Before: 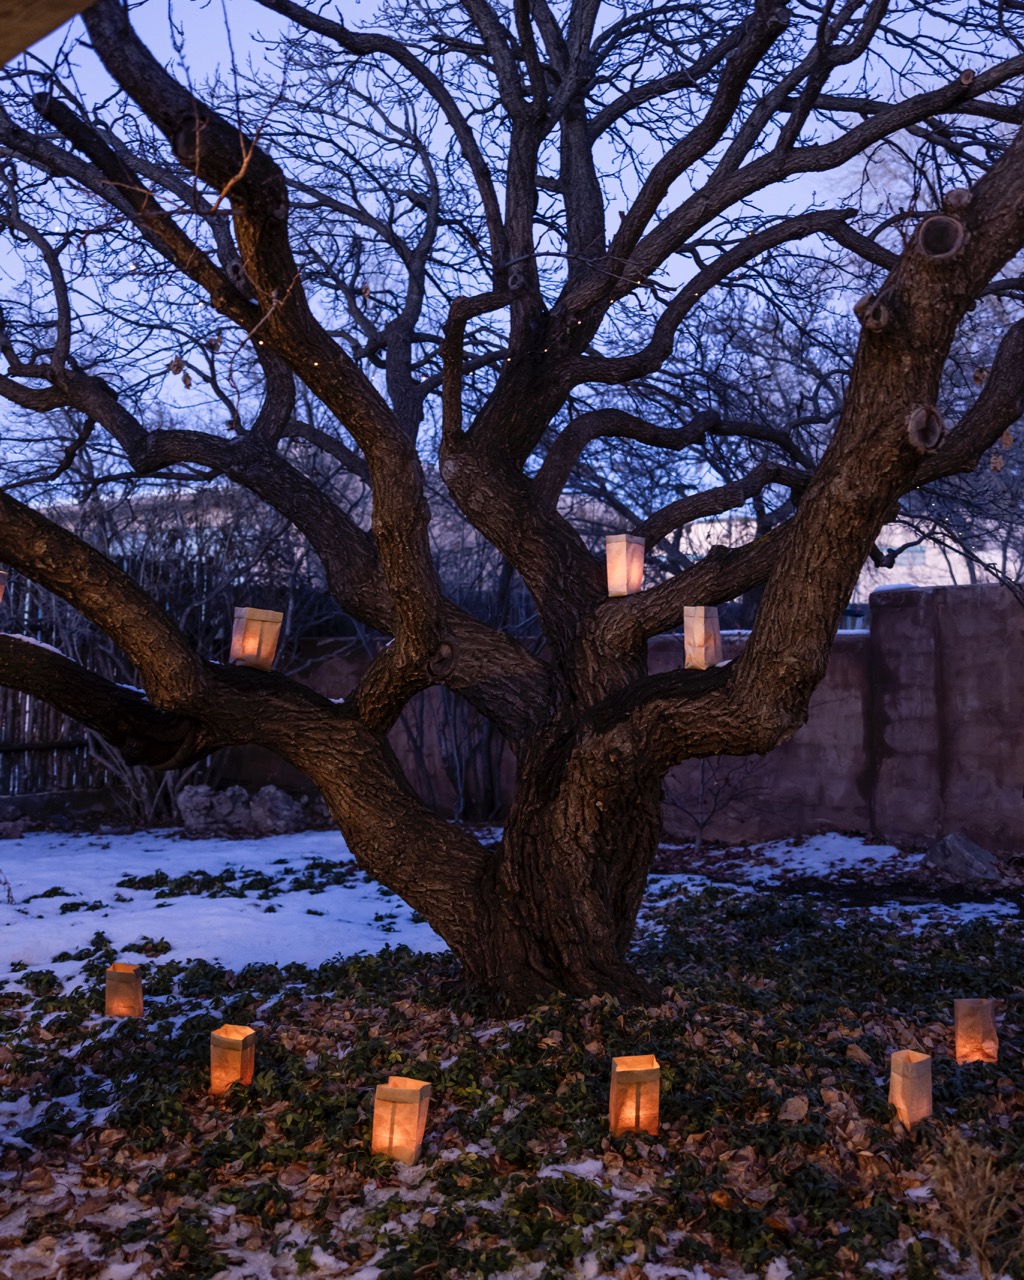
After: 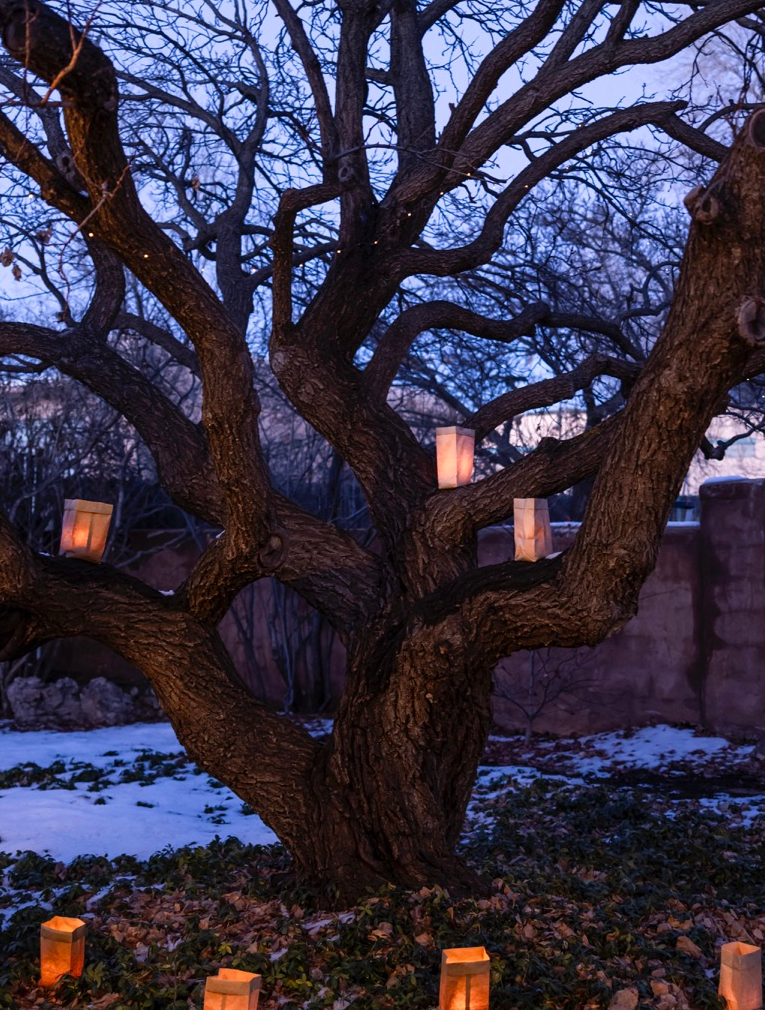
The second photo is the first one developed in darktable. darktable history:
crop: left 16.687%, top 8.483%, right 8.571%, bottom 12.539%
exposure: compensate highlight preservation false
